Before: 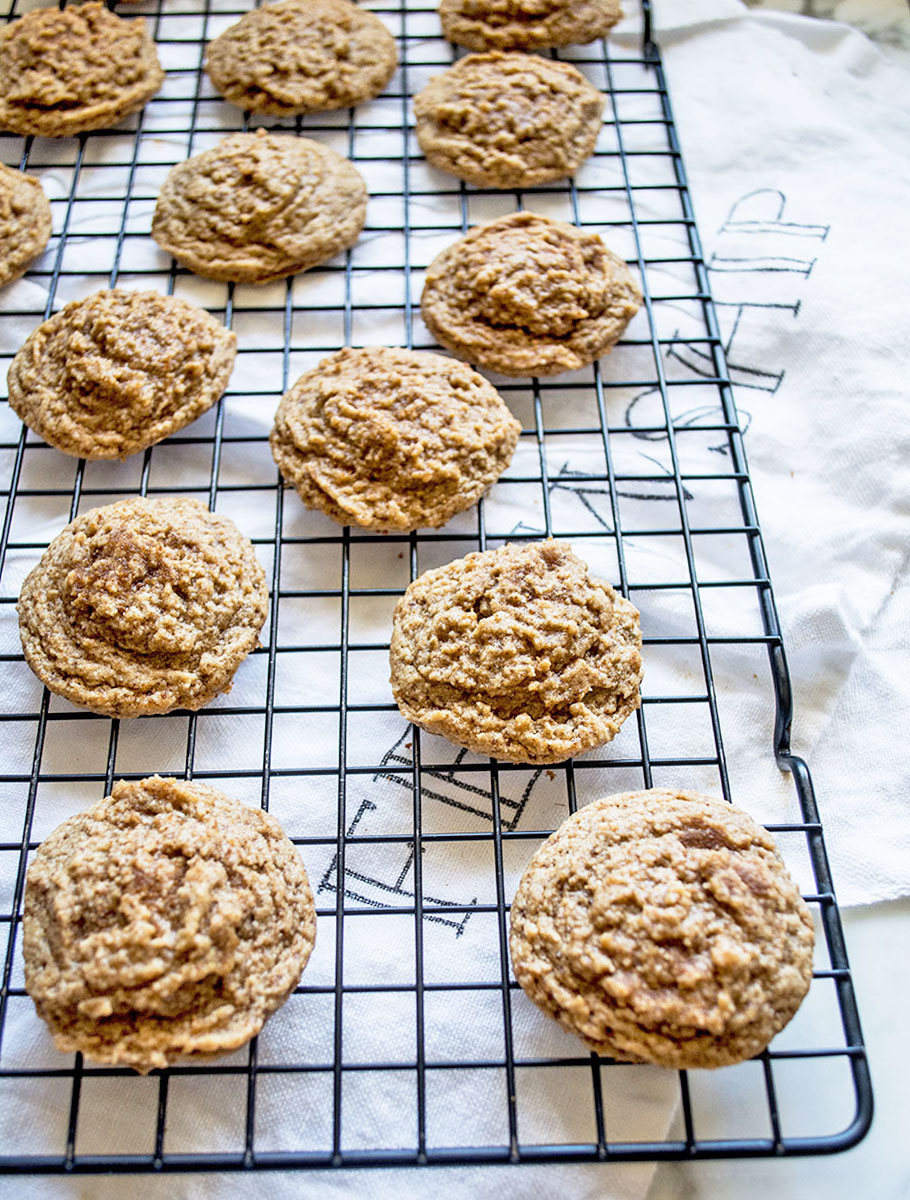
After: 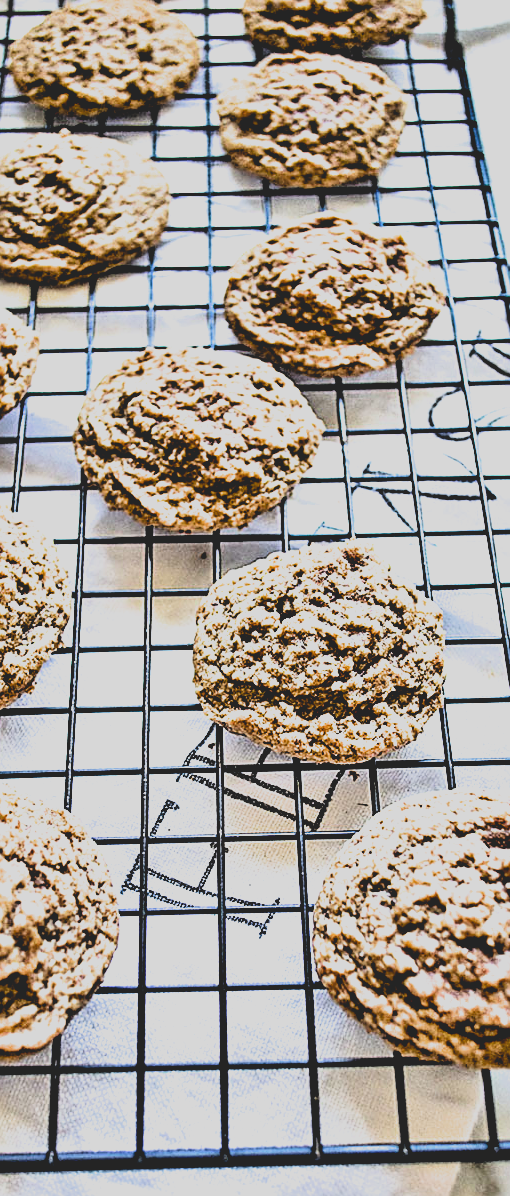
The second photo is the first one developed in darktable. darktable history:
crop: left 21.674%, right 22.086%
exposure: exposure 0.258 EV, compensate highlight preservation false
sharpen: on, module defaults
contrast equalizer: octaves 7, y [[0.627 ×6], [0.563 ×6], [0 ×6], [0 ×6], [0 ×6]]
white balance: red 0.988, blue 1.017
contrast brightness saturation: contrast -0.28
filmic rgb: black relative exposure -3.75 EV, white relative exposure 2.4 EV, dynamic range scaling -50%, hardness 3.42, latitude 30%, contrast 1.8
